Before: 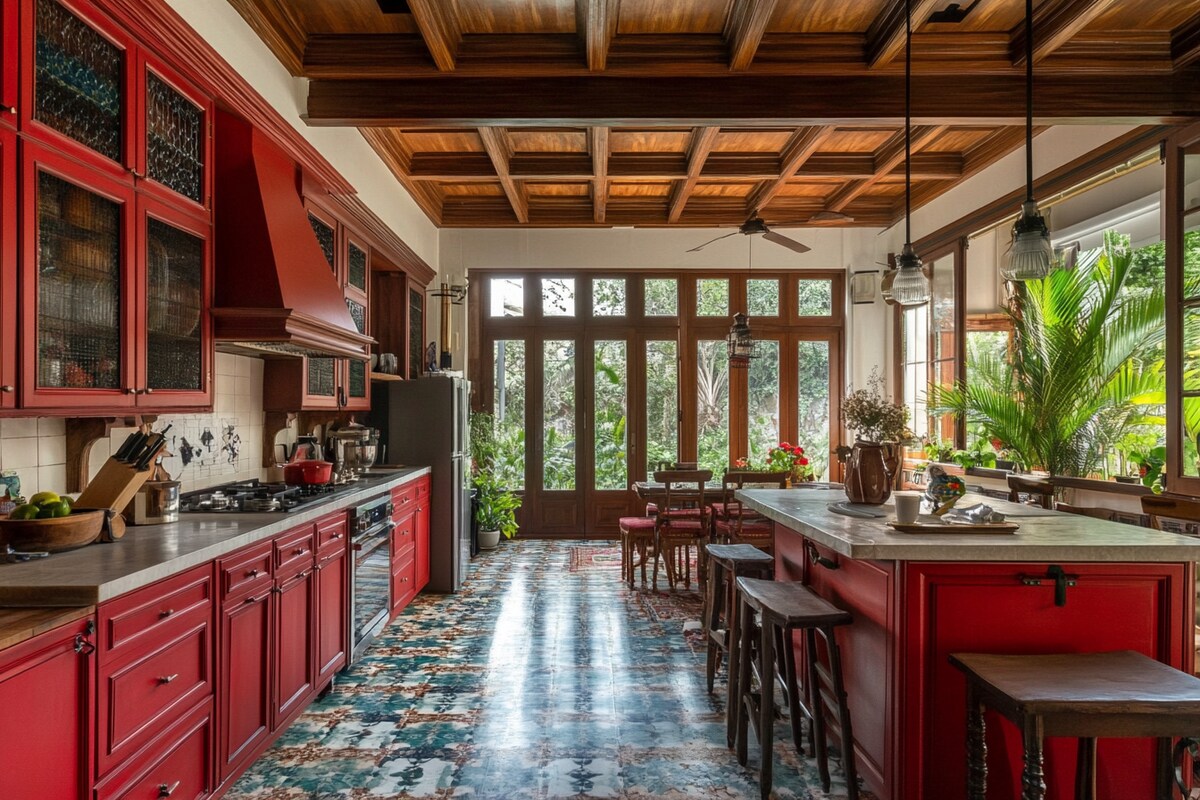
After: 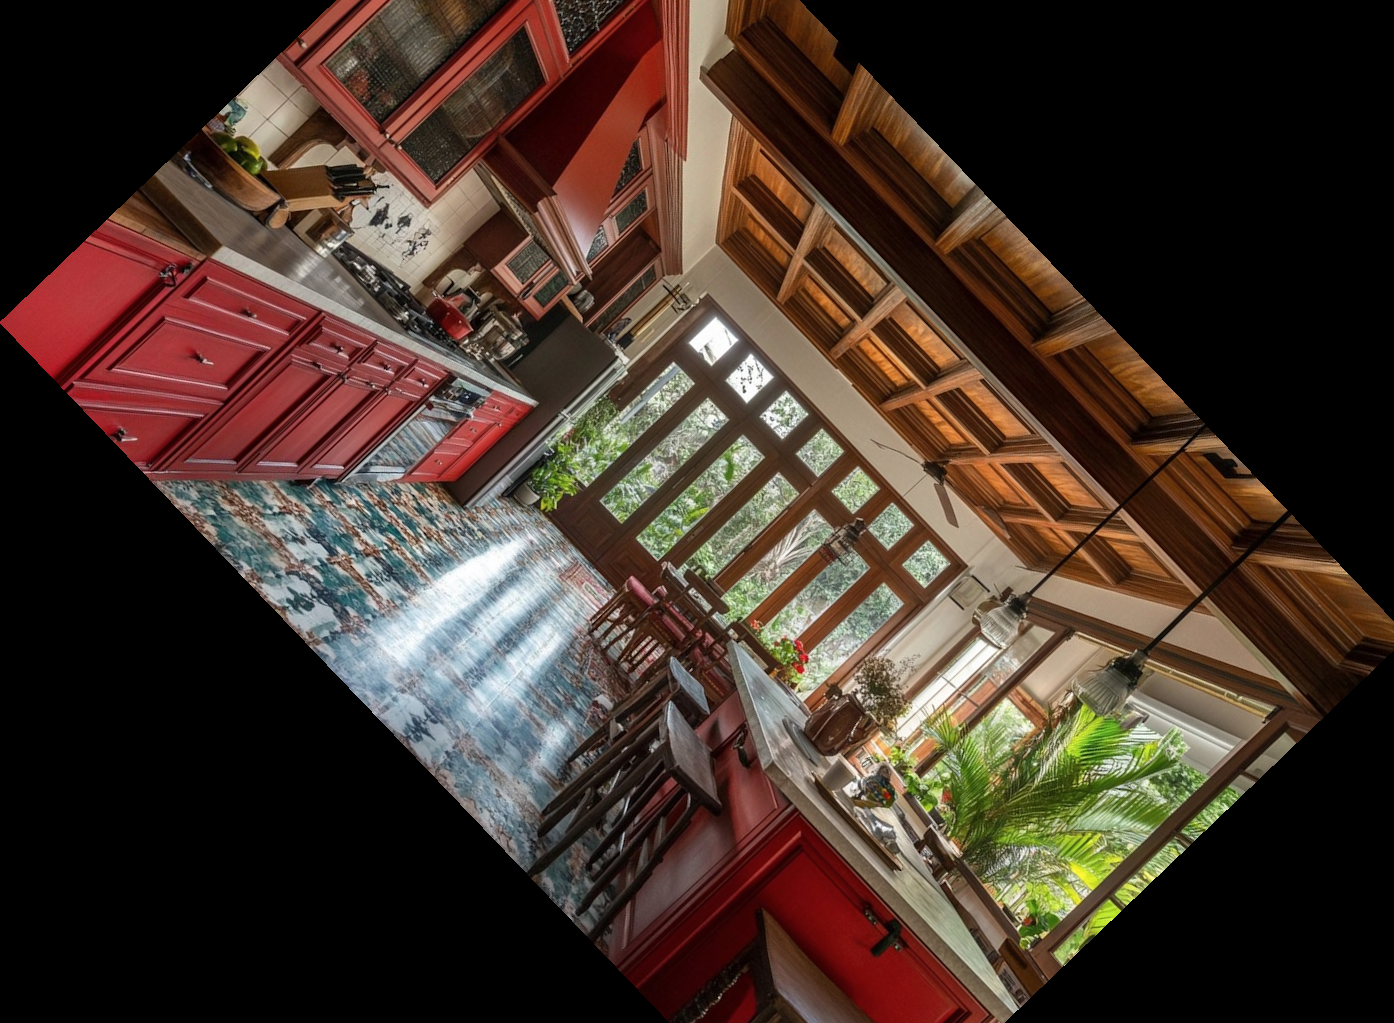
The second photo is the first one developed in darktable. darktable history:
contrast brightness saturation: saturation -0.05
crop and rotate: angle -46.26°, top 16.234%, right 0.912%, bottom 11.704%
